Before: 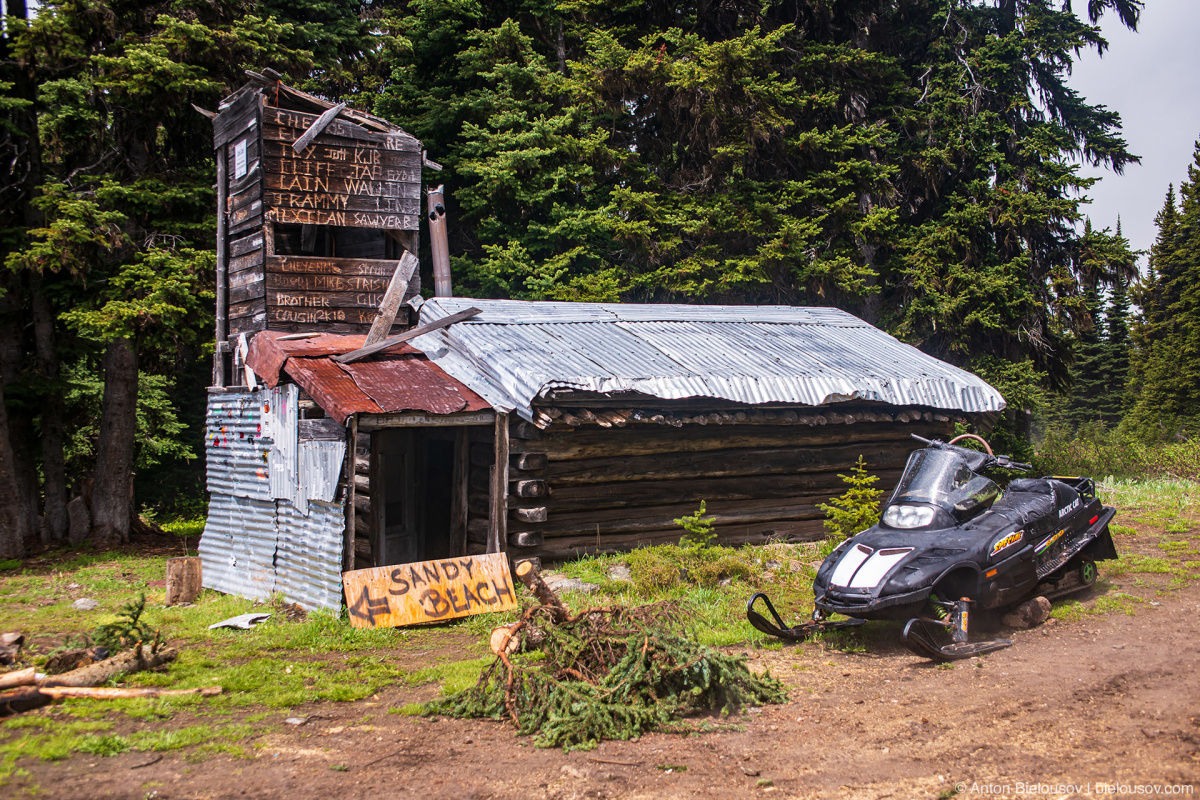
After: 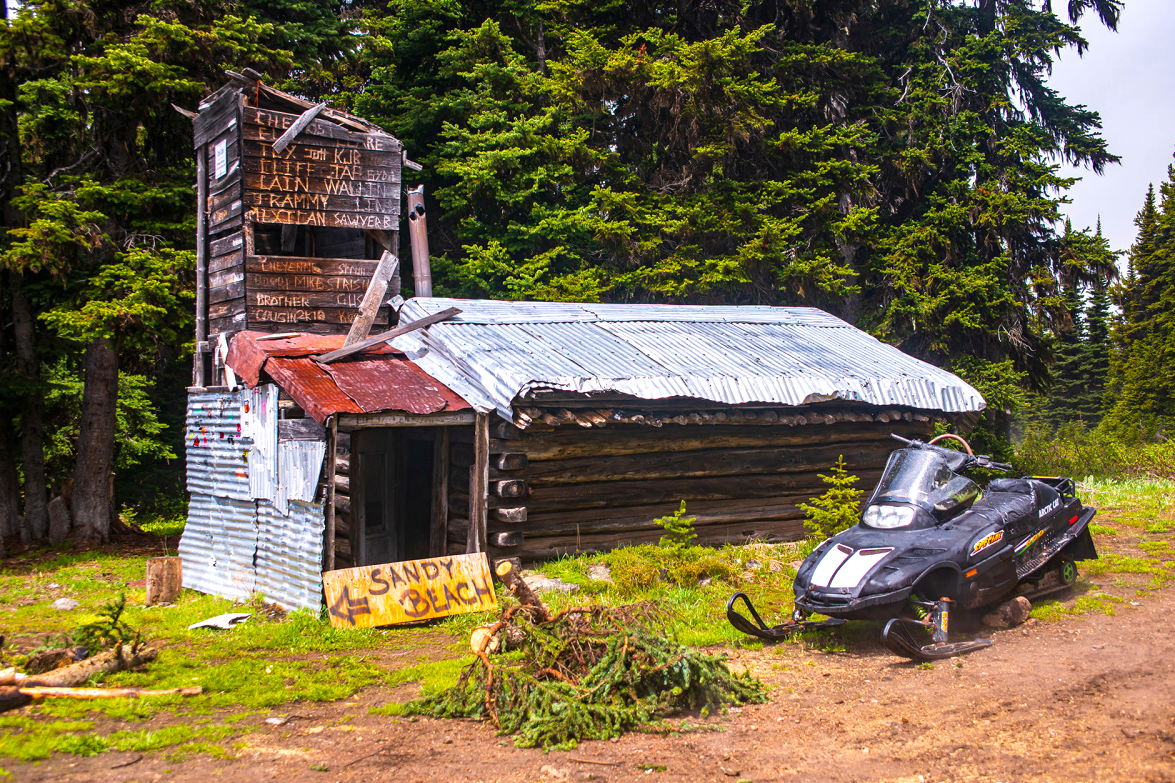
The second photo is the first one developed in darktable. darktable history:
color balance rgb: perceptual saturation grading › global saturation 30%, global vibrance 10%
crop: left 1.743%, right 0.268%, bottom 2.011%
exposure: black level correction 0, exposure 0.7 EV, compensate exposure bias true, compensate highlight preservation false
